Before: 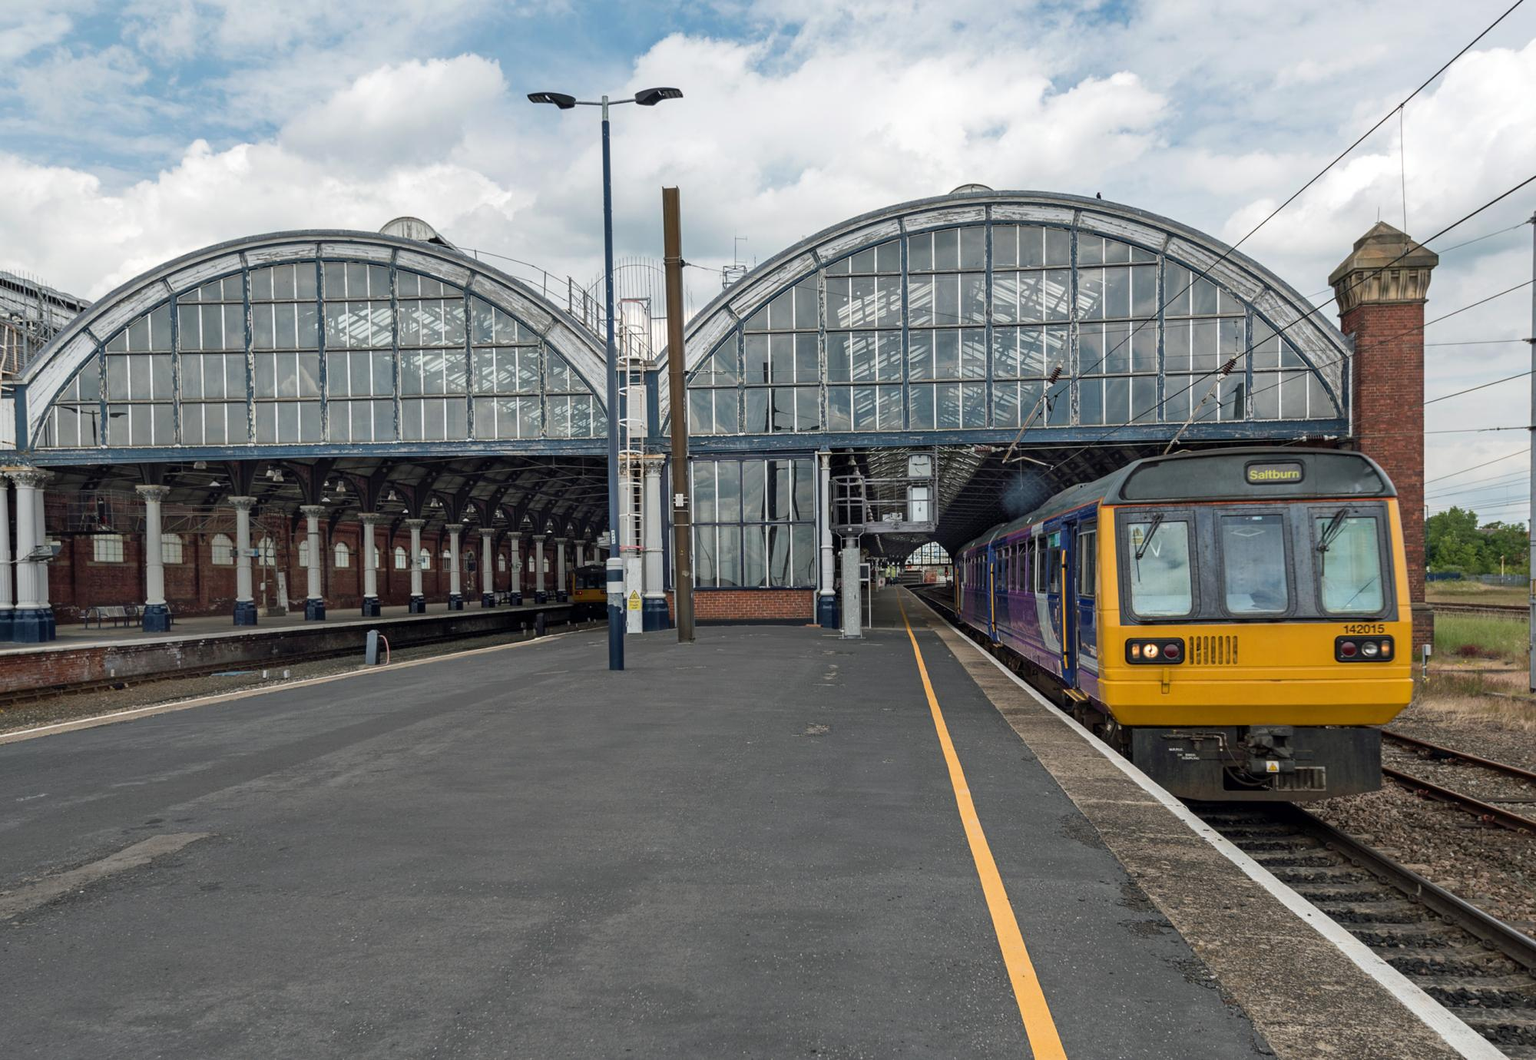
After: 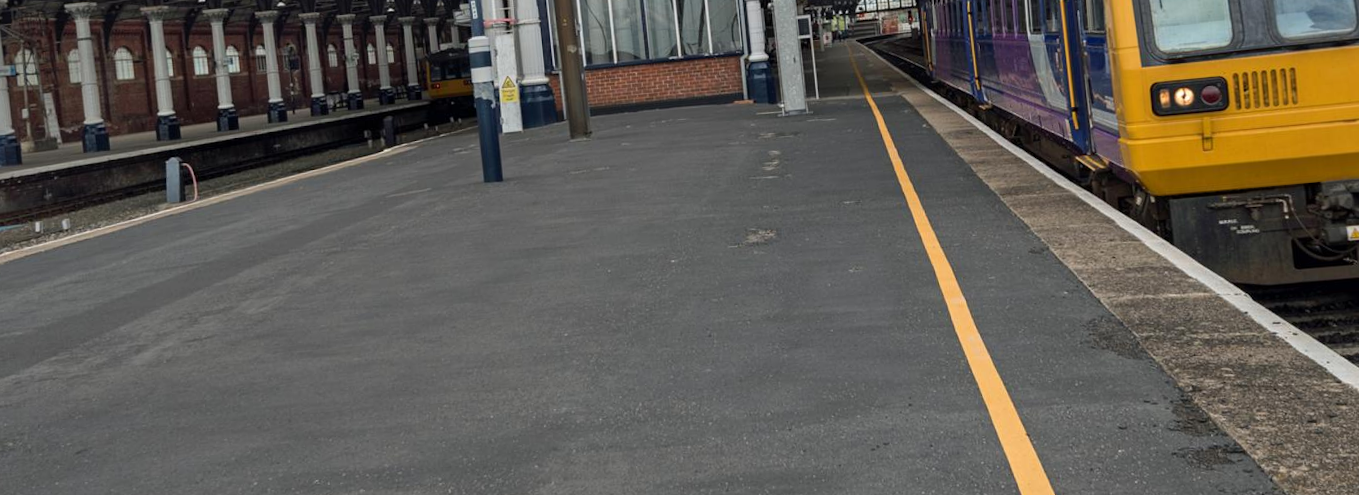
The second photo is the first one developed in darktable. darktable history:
crop: left 18.091%, top 51.13%, right 17.525%, bottom 16.85%
rotate and perspective: rotation -4.98°, automatic cropping off
